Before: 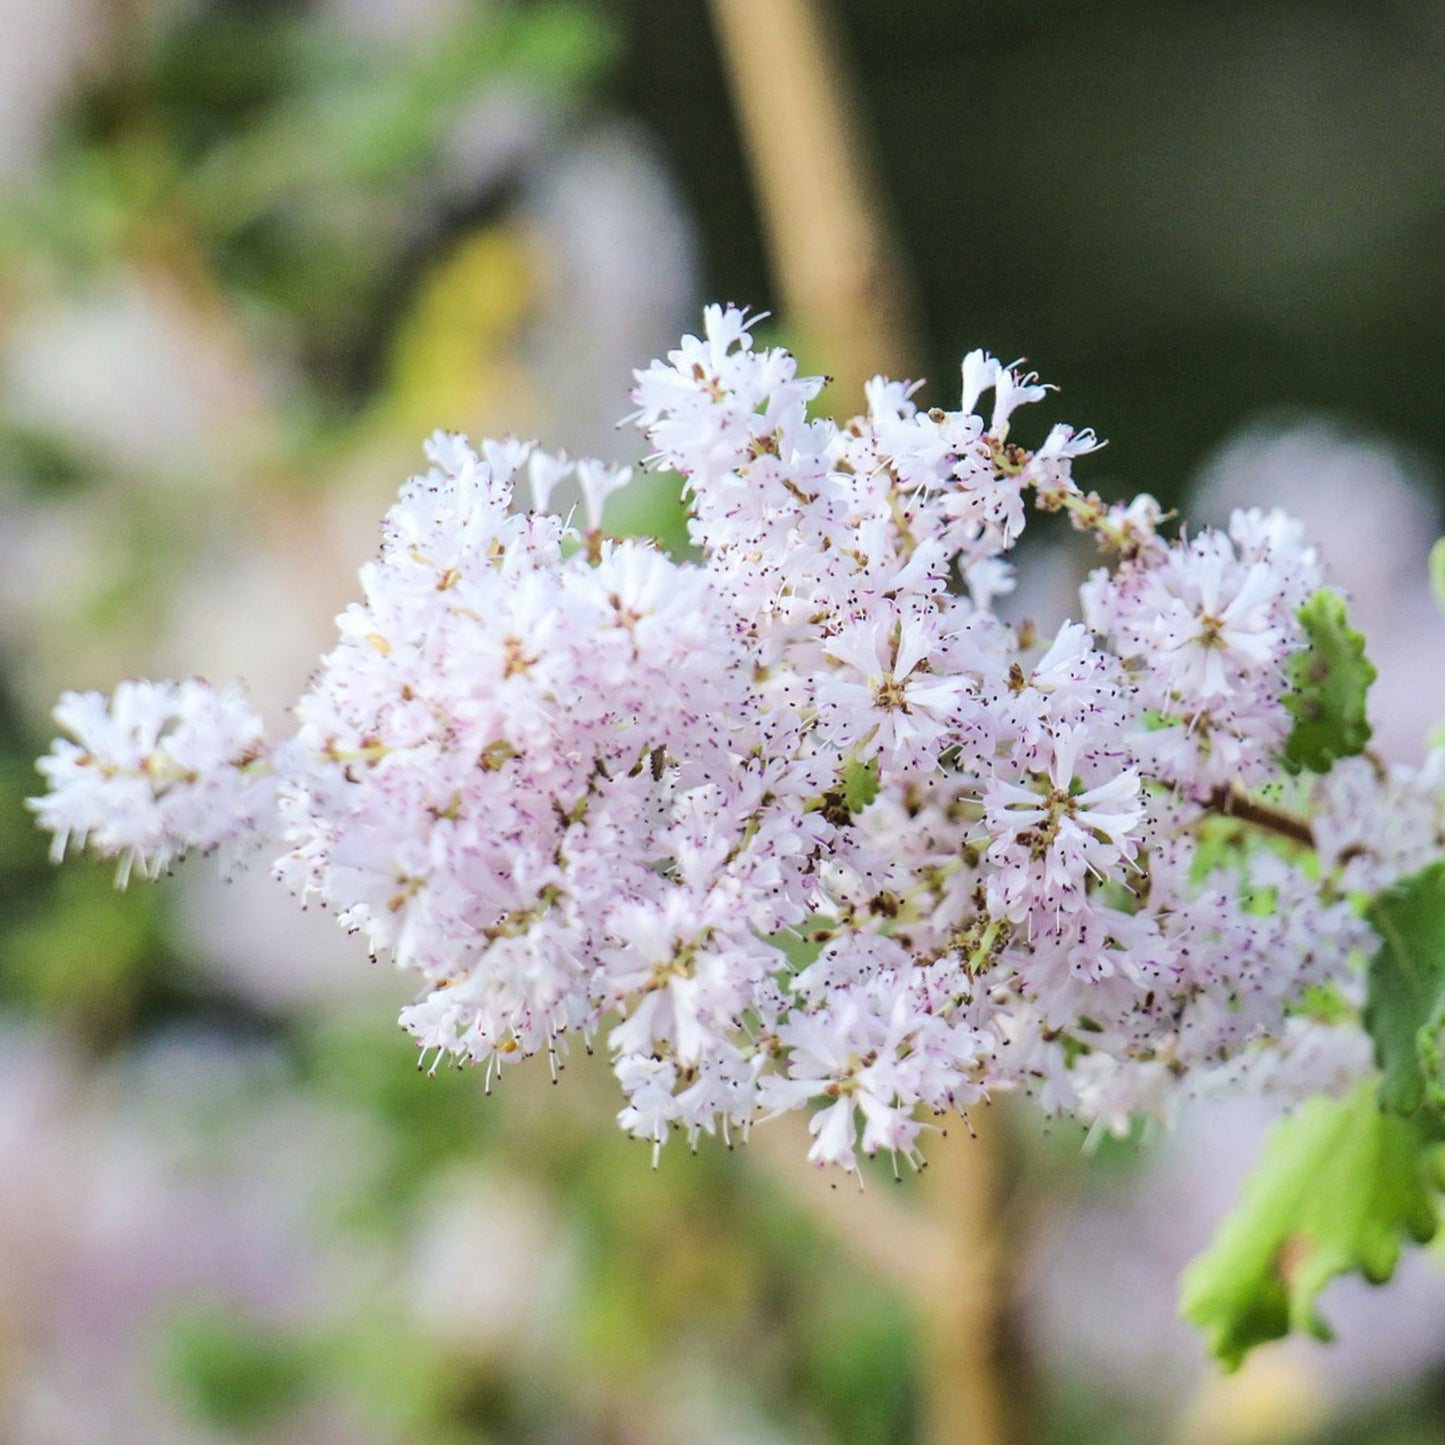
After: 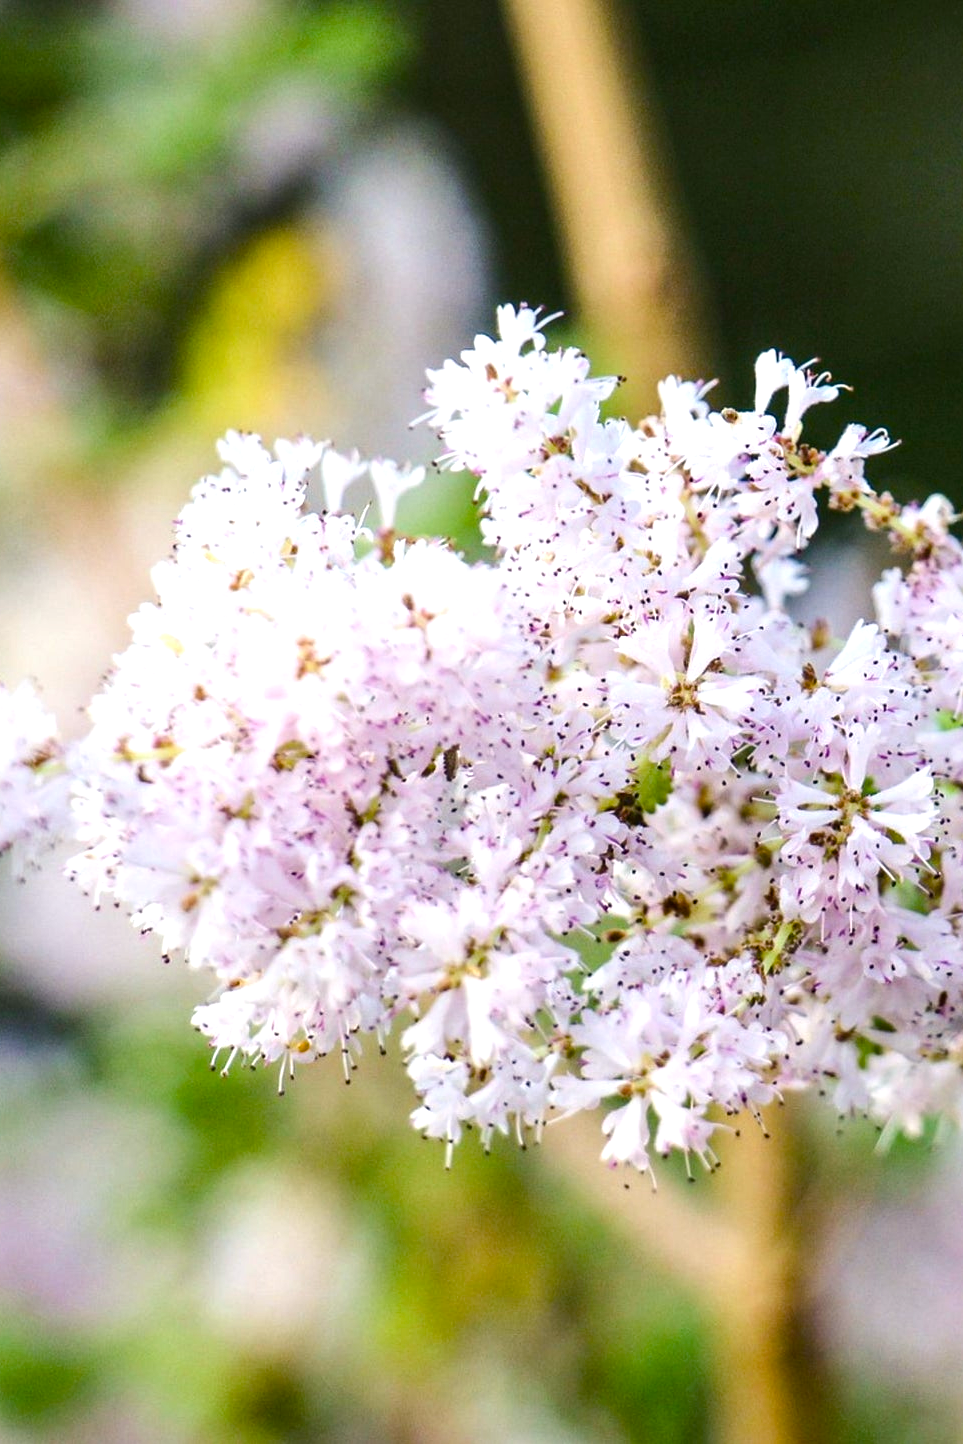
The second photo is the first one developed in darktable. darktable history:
crop and rotate: left 14.394%, right 18.948%
color balance rgb: highlights gain › chroma 1.104%, highlights gain › hue 60.11°, perceptual saturation grading › global saturation 20%, perceptual saturation grading › highlights -25.137%, perceptual saturation grading › shadows 50.245%, perceptual brilliance grading › highlights 13.176%, perceptual brilliance grading › mid-tones 8.172%, perceptual brilliance grading › shadows -17.53%, global vibrance 20%
